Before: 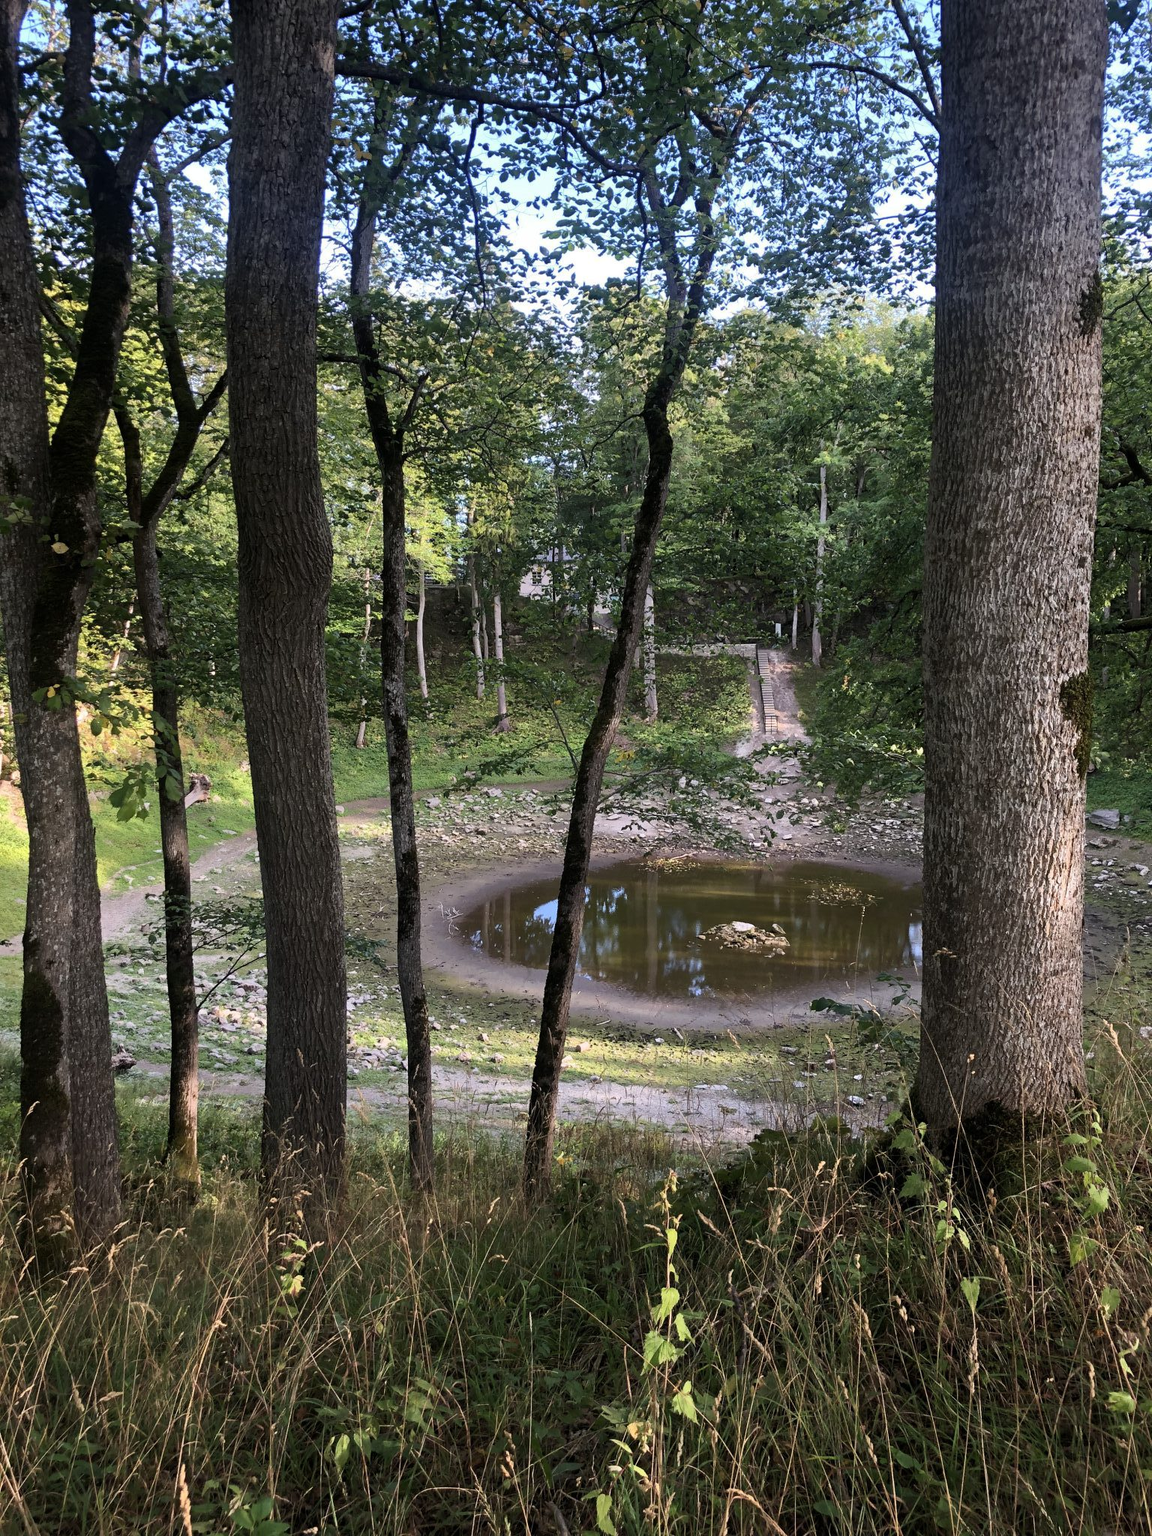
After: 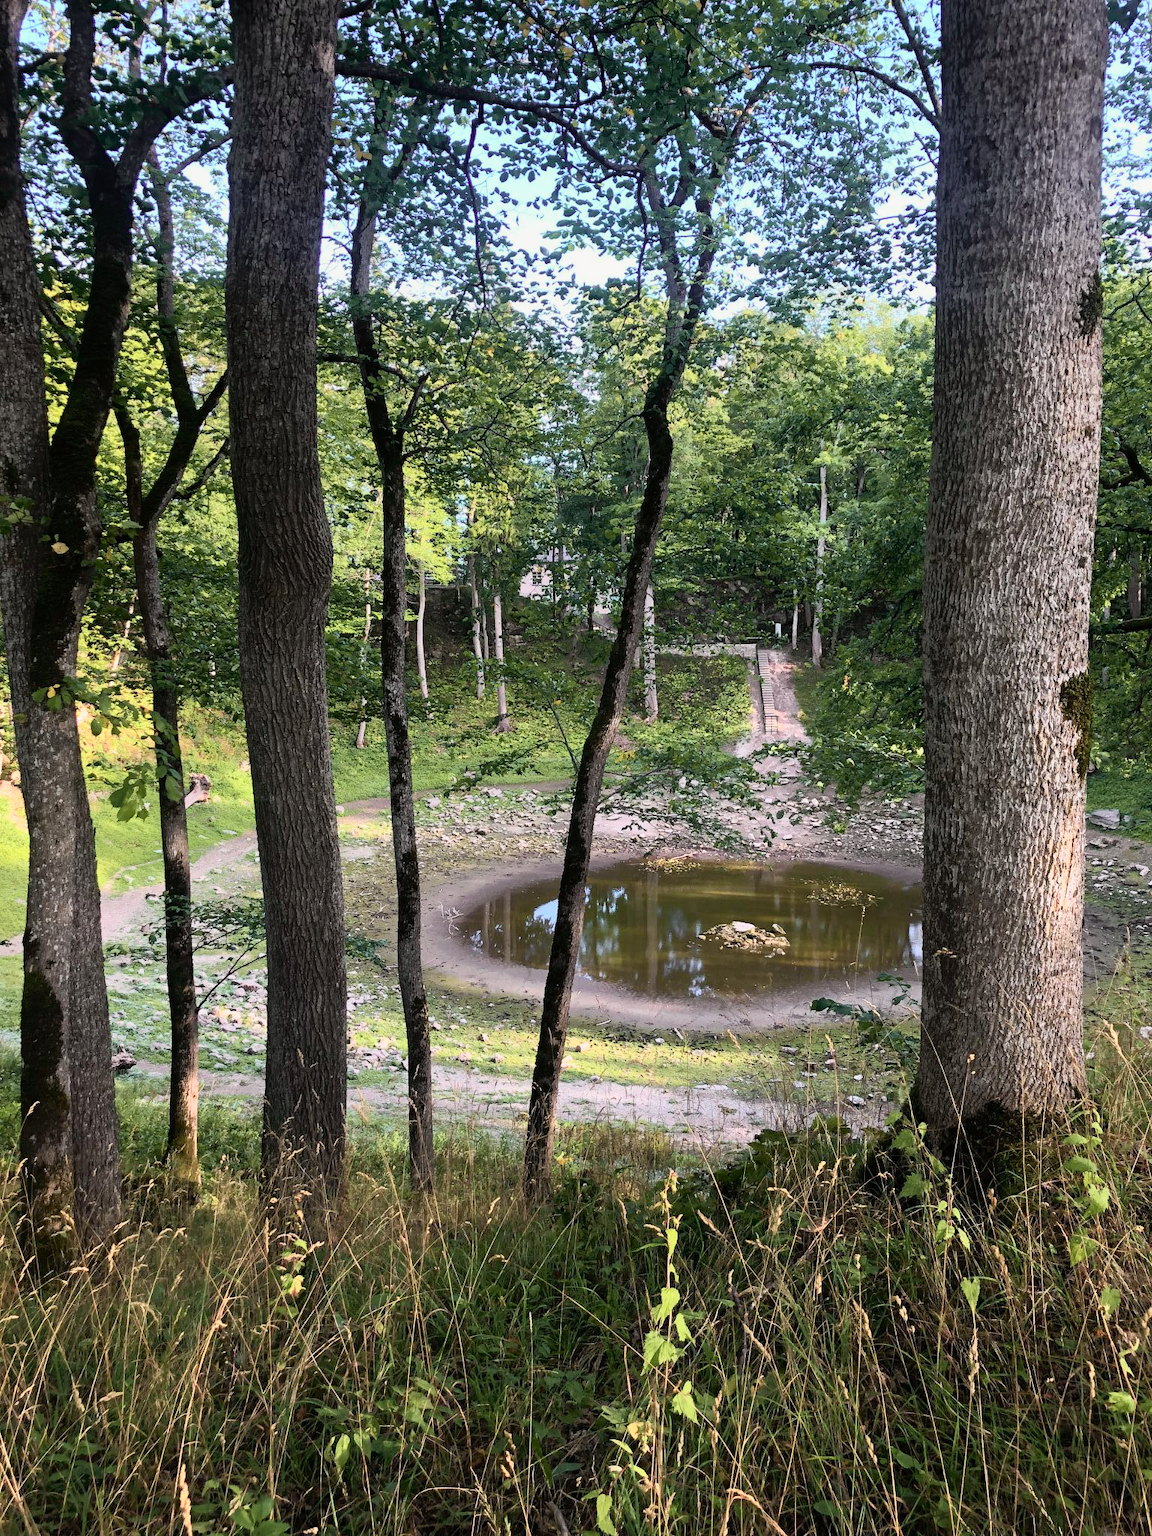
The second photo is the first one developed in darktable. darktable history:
tone curve: curves: ch0 [(0, 0.005) (0.103, 0.097) (0.18, 0.22) (0.4, 0.485) (0.5, 0.612) (0.668, 0.787) (0.823, 0.894) (1, 0.971)]; ch1 [(0, 0) (0.172, 0.123) (0.324, 0.253) (0.396, 0.388) (0.478, 0.461) (0.499, 0.498) (0.522, 0.528) (0.609, 0.686) (0.704, 0.818) (1, 1)]; ch2 [(0, 0) (0.411, 0.424) (0.496, 0.501) (0.515, 0.514) (0.555, 0.585) (0.641, 0.69) (1, 1)], color space Lab, independent channels, preserve colors none
color zones: curves: ch0 [(0, 0.5) (0.143, 0.52) (0.286, 0.5) (0.429, 0.5) (0.571, 0.5) (0.714, 0.5) (0.857, 0.5) (1, 0.5)]; ch1 [(0, 0.489) (0.155, 0.45) (0.286, 0.466) (0.429, 0.5) (0.571, 0.5) (0.714, 0.5) (0.857, 0.5) (1, 0.489)]
